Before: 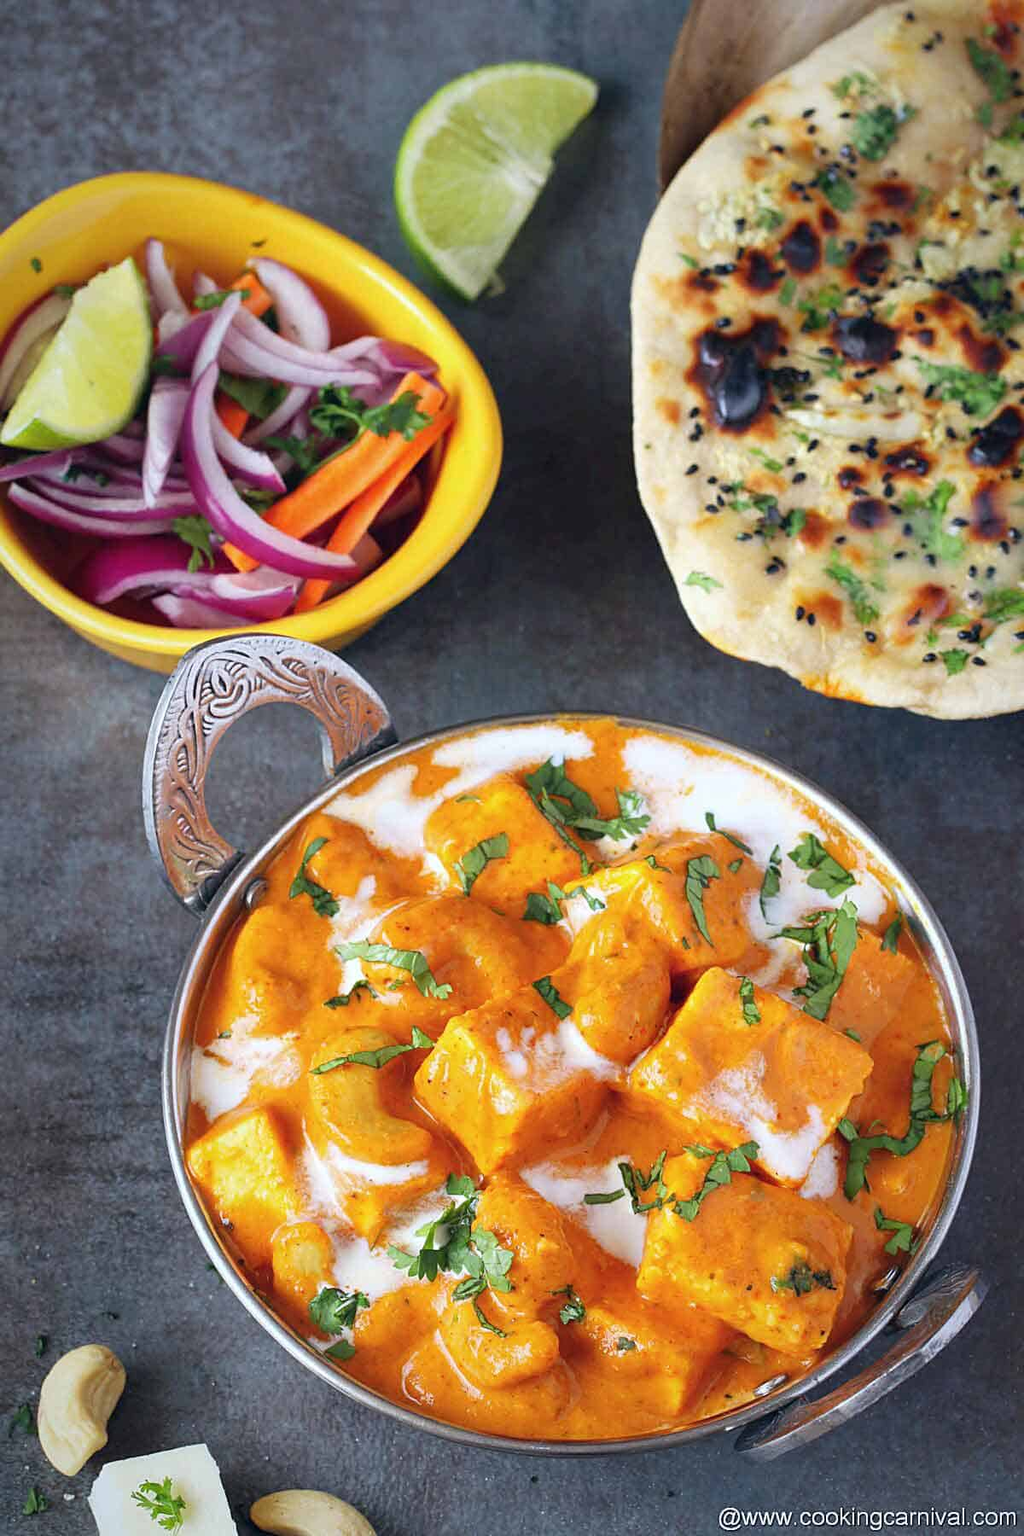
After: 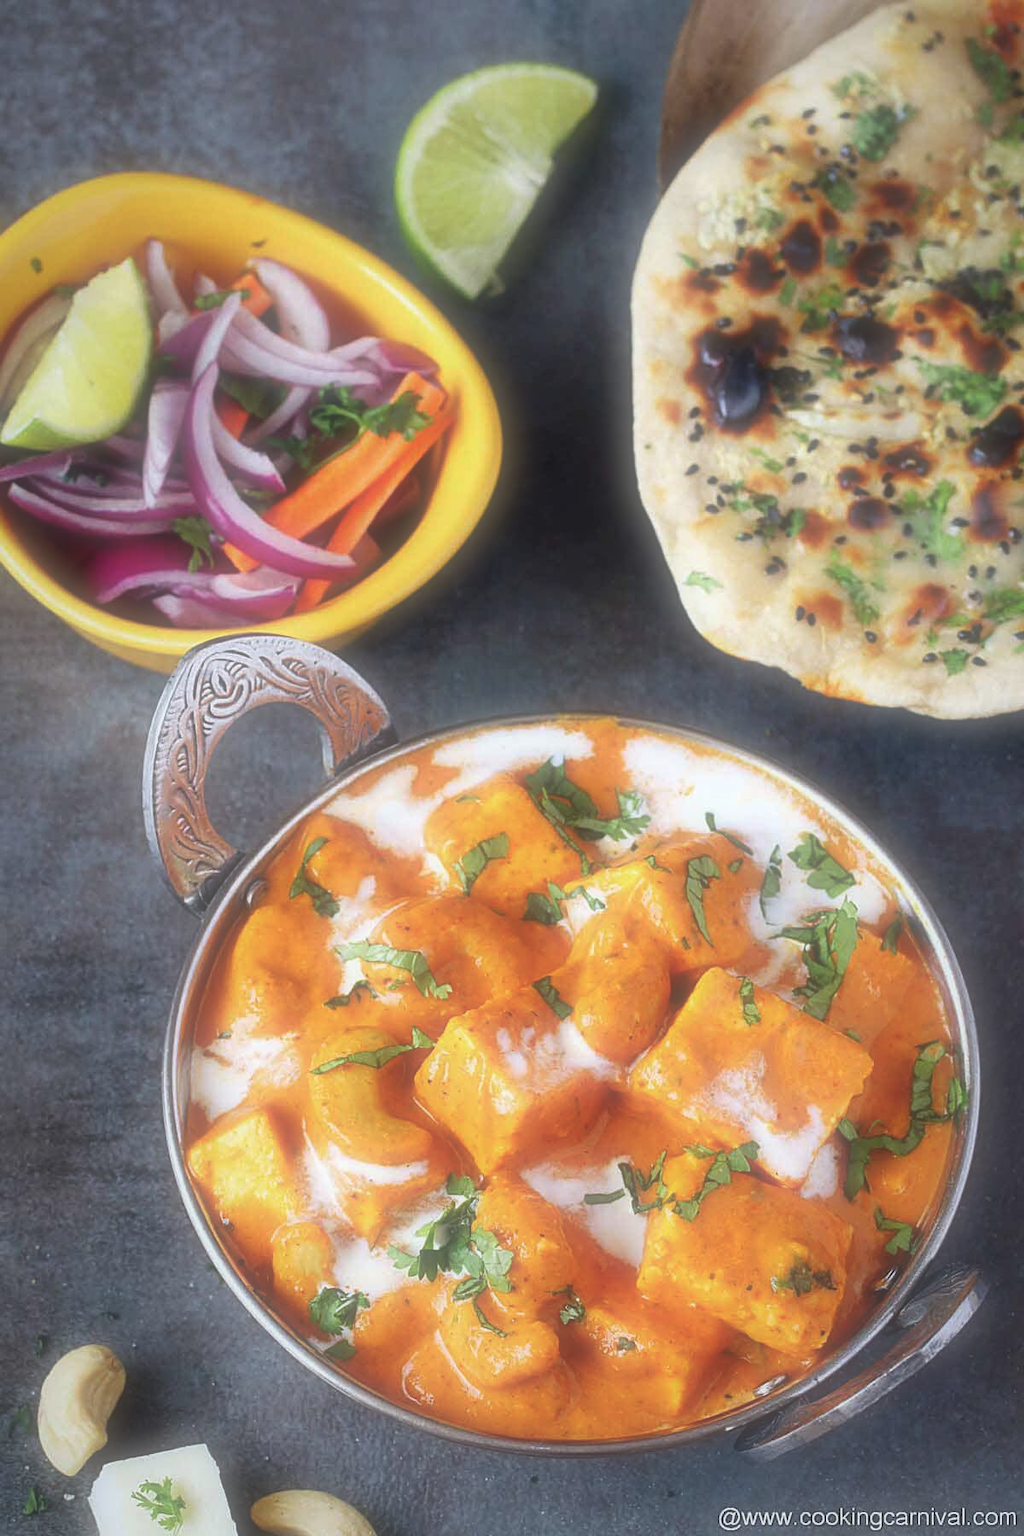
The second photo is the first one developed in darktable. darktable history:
soften: size 60.24%, saturation 65.46%, brightness 0.506 EV, mix 25.7%
